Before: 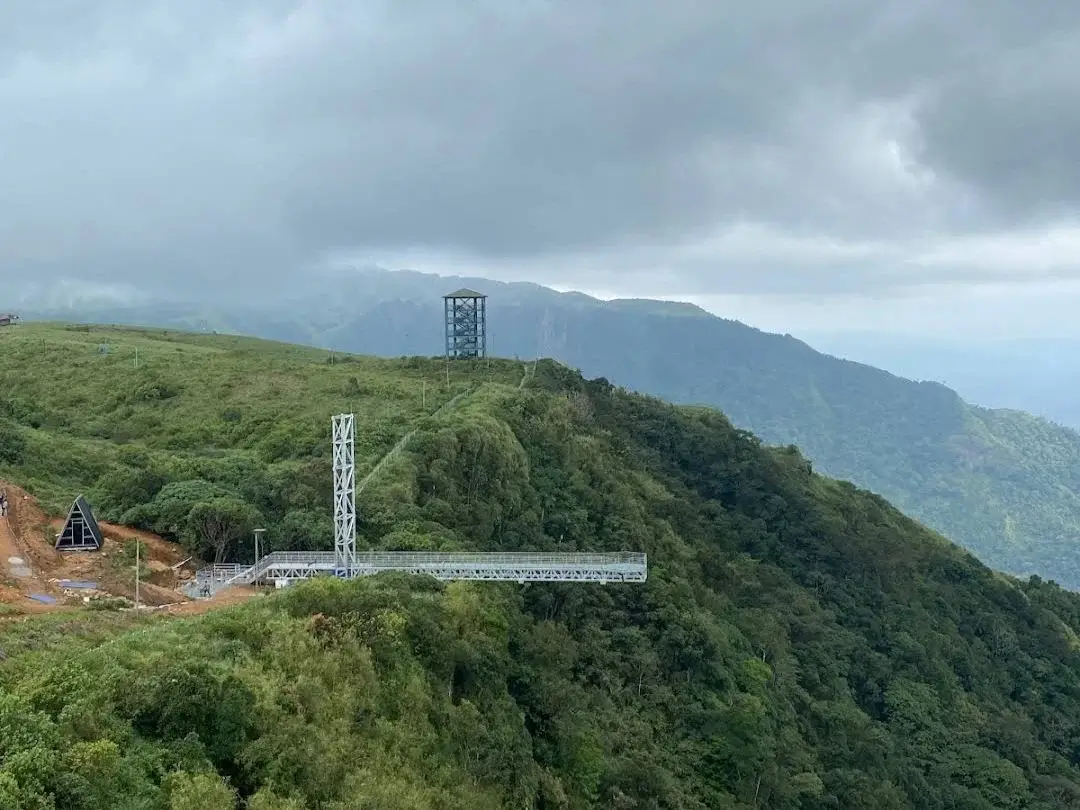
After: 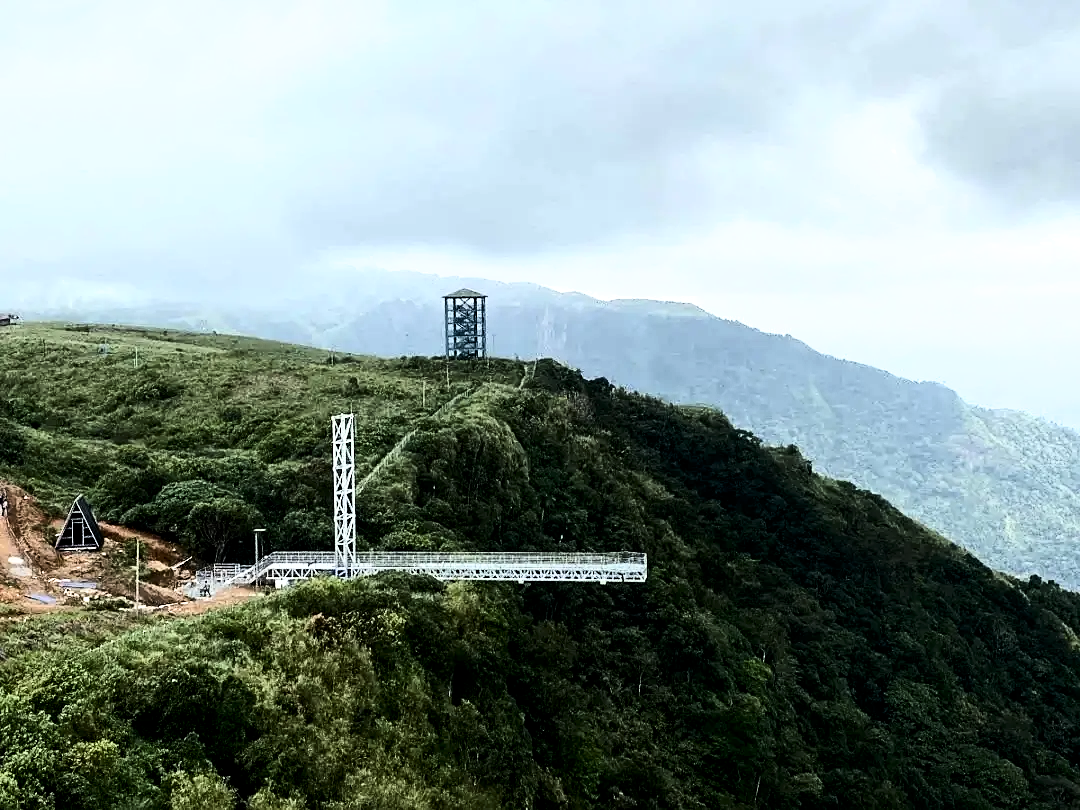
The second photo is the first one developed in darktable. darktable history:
sharpen: amount 0.209
filmic rgb: black relative exposure -8.26 EV, white relative exposure 2.23 EV, hardness 7.14, latitude 85.98%, contrast 1.688, highlights saturation mix -3.22%, shadows ↔ highlights balance -2.09%
contrast brightness saturation: contrast 0.299
